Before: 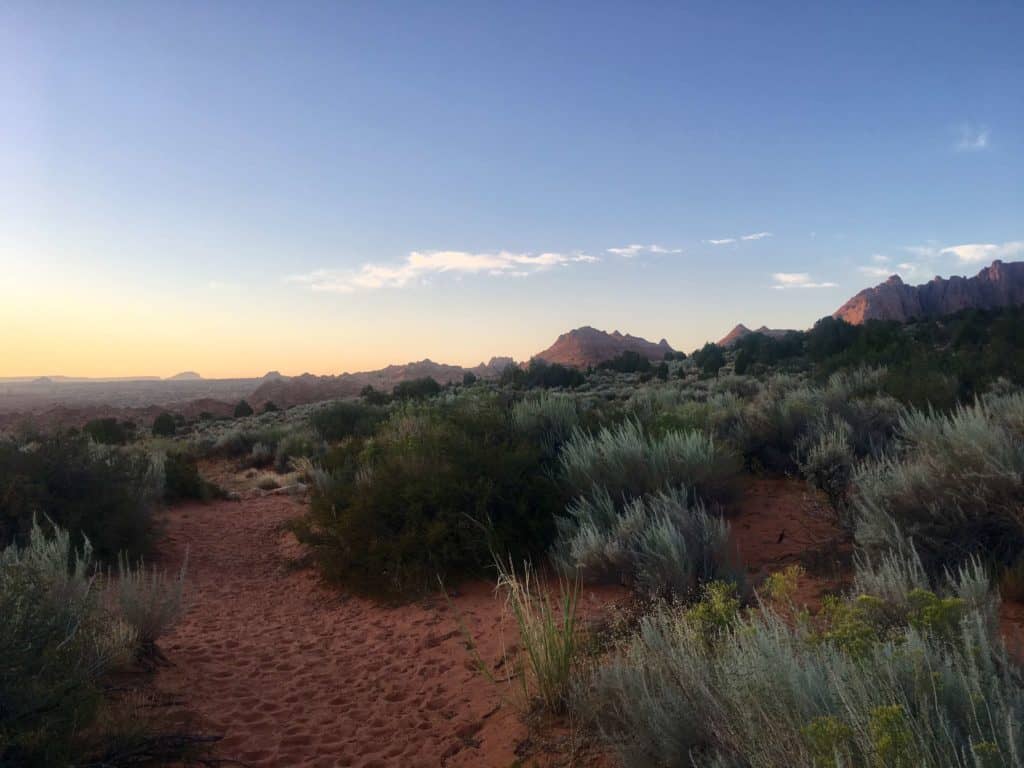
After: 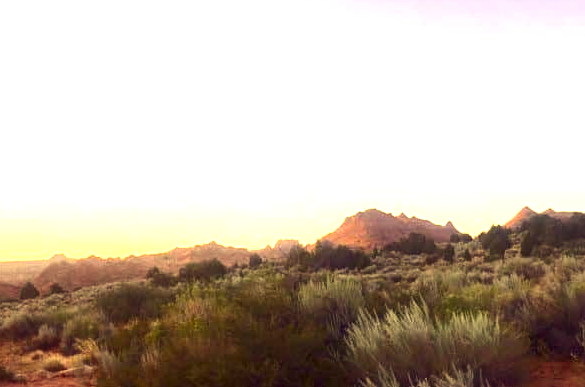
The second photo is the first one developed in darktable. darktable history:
exposure: black level correction 0, exposure 1.675 EV, compensate exposure bias true, compensate highlight preservation false
color correction: highlights a* 10.12, highlights b* 39.04, shadows a* 14.62, shadows b* 3.37
crop: left 20.932%, top 15.471%, right 21.848%, bottom 34.081%
contrast brightness saturation: brightness -0.09
